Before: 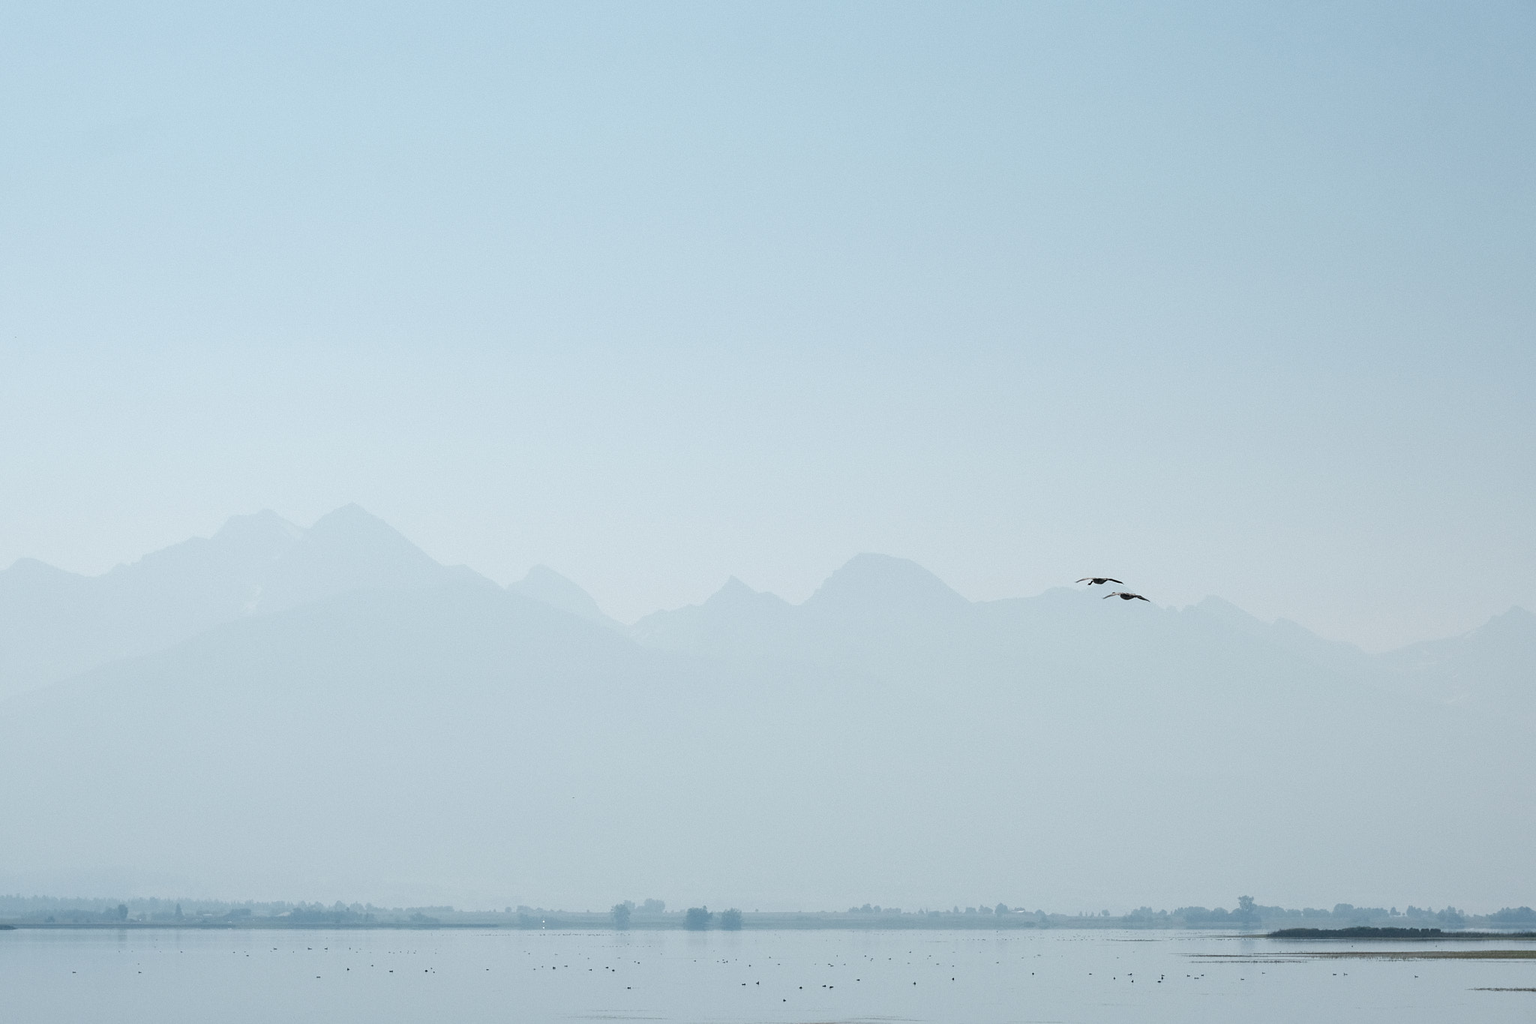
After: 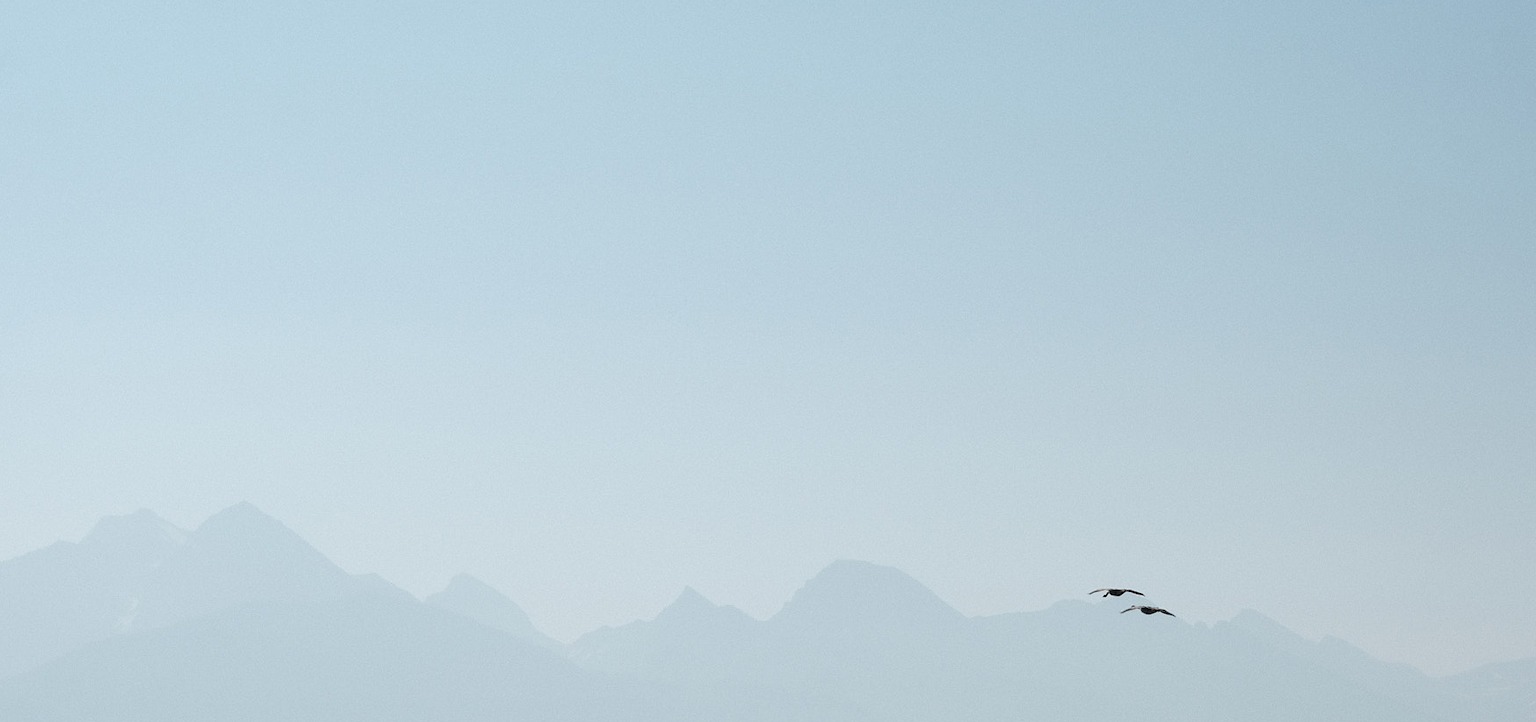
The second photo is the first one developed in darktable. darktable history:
crop and rotate: left 9.345%, top 7.22%, right 4.982%, bottom 32.331%
contrast brightness saturation: contrast 0.03, brightness -0.04
